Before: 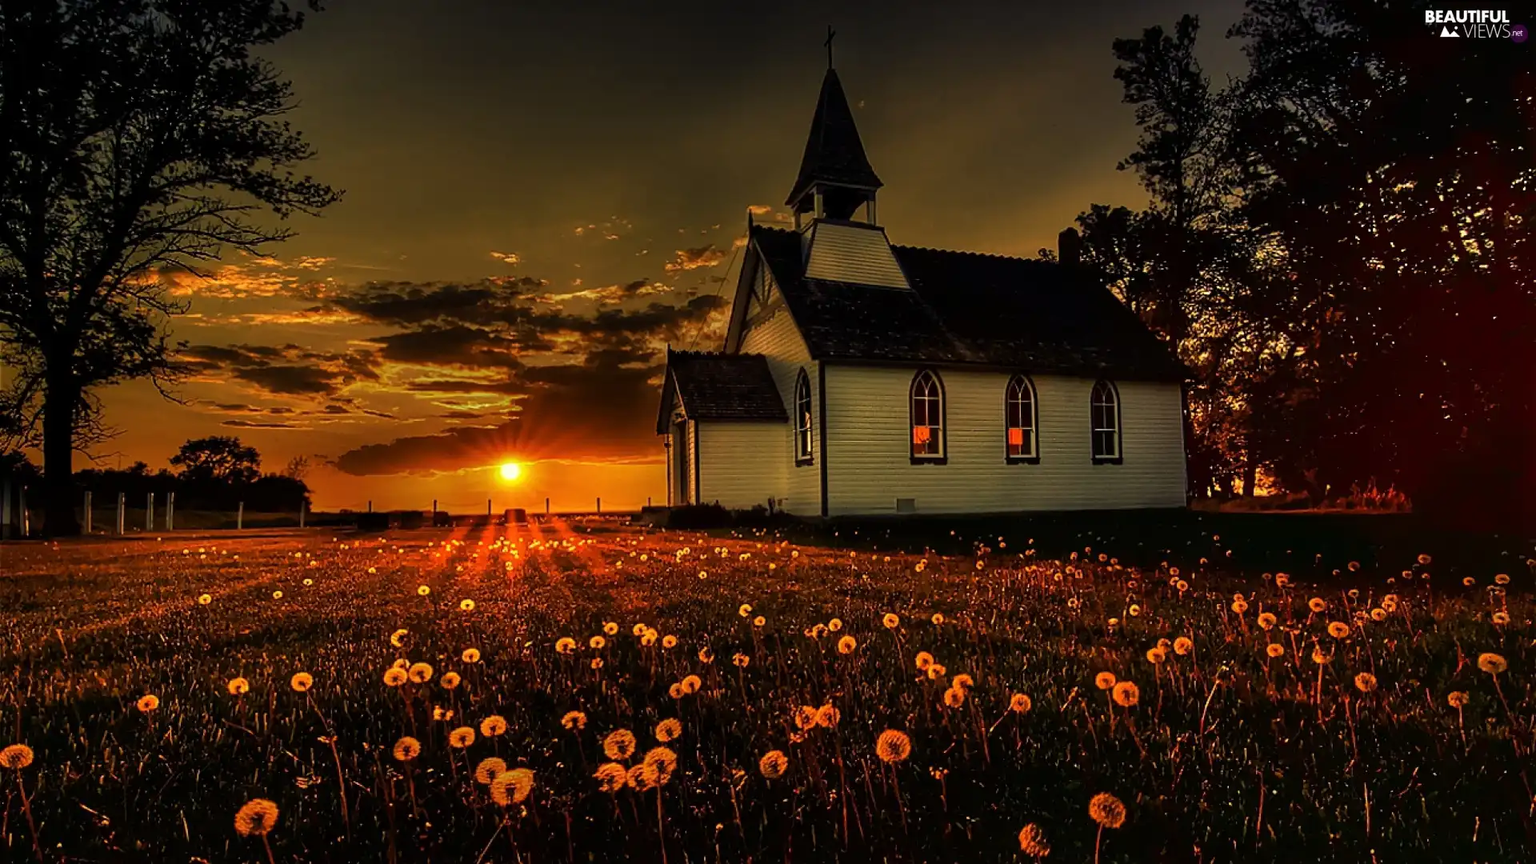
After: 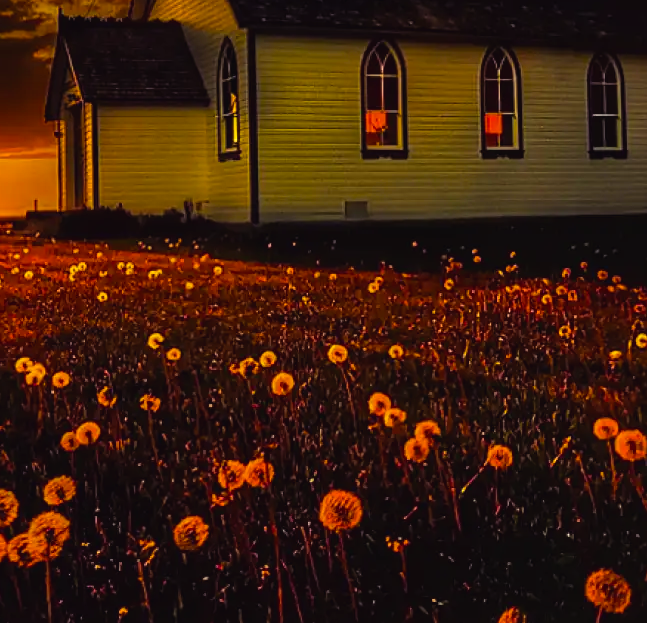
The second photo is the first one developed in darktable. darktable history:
crop: left 40.46%, top 39.142%, right 25.808%, bottom 3.085%
color balance rgb: shadows lift › luminance 0.378%, shadows lift › chroma 6.701%, shadows lift › hue 297.53°, power › luminance -8.969%, global offset › luminance 0.493%, linear chroma grading › shadows -39.296%, linear chroma grading › highlights 40.364%, linear chroma grading › global chroma 44.986%, linear chroma grading › mid-tones -29.848%, perceptual saturation grading › global saturation 19.855%, global vibrance 20%
